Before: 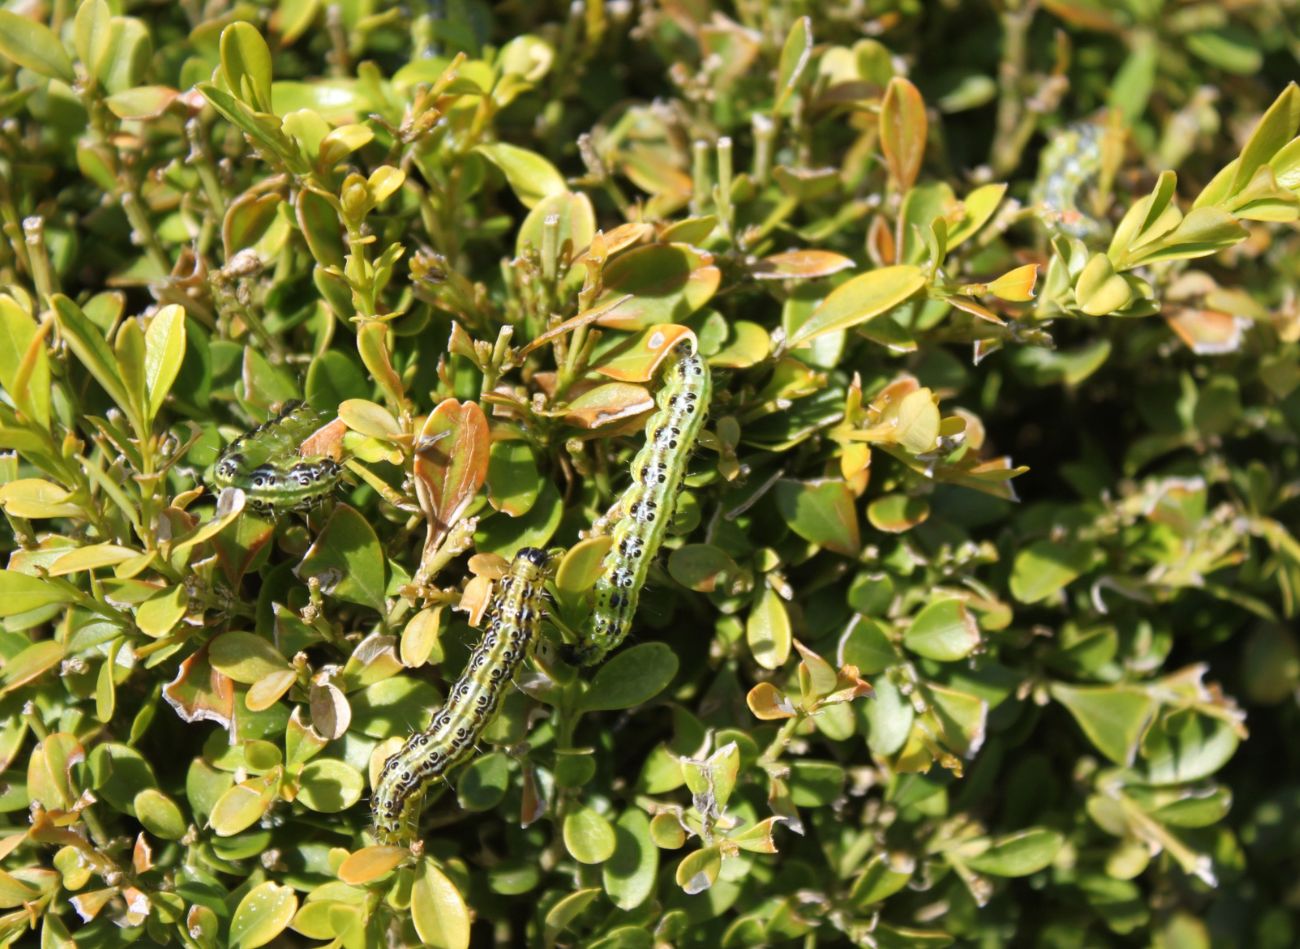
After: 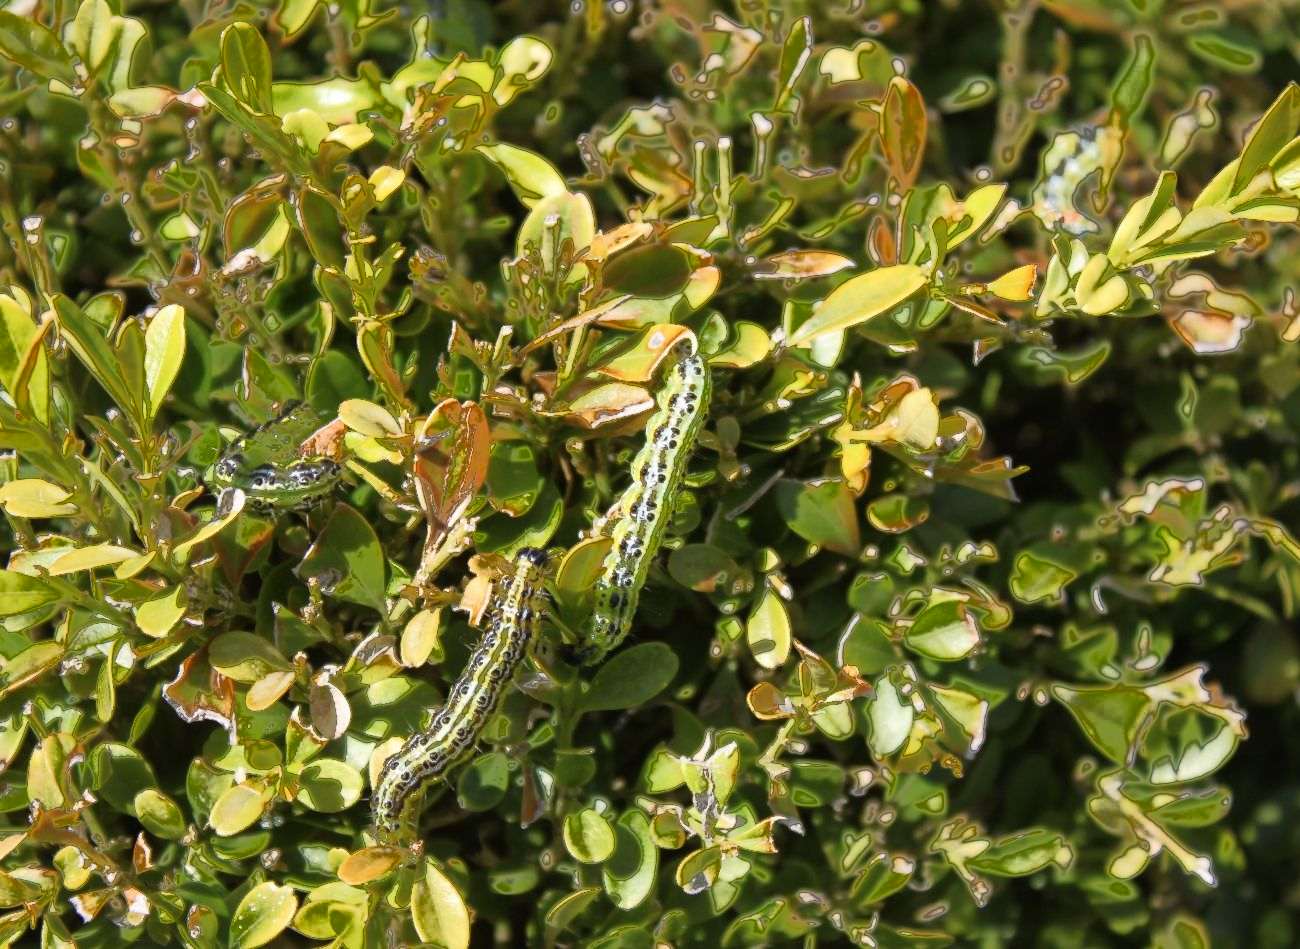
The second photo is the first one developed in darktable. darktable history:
fill light: exposure -0.73 EV, center 0.69, width 2.2
